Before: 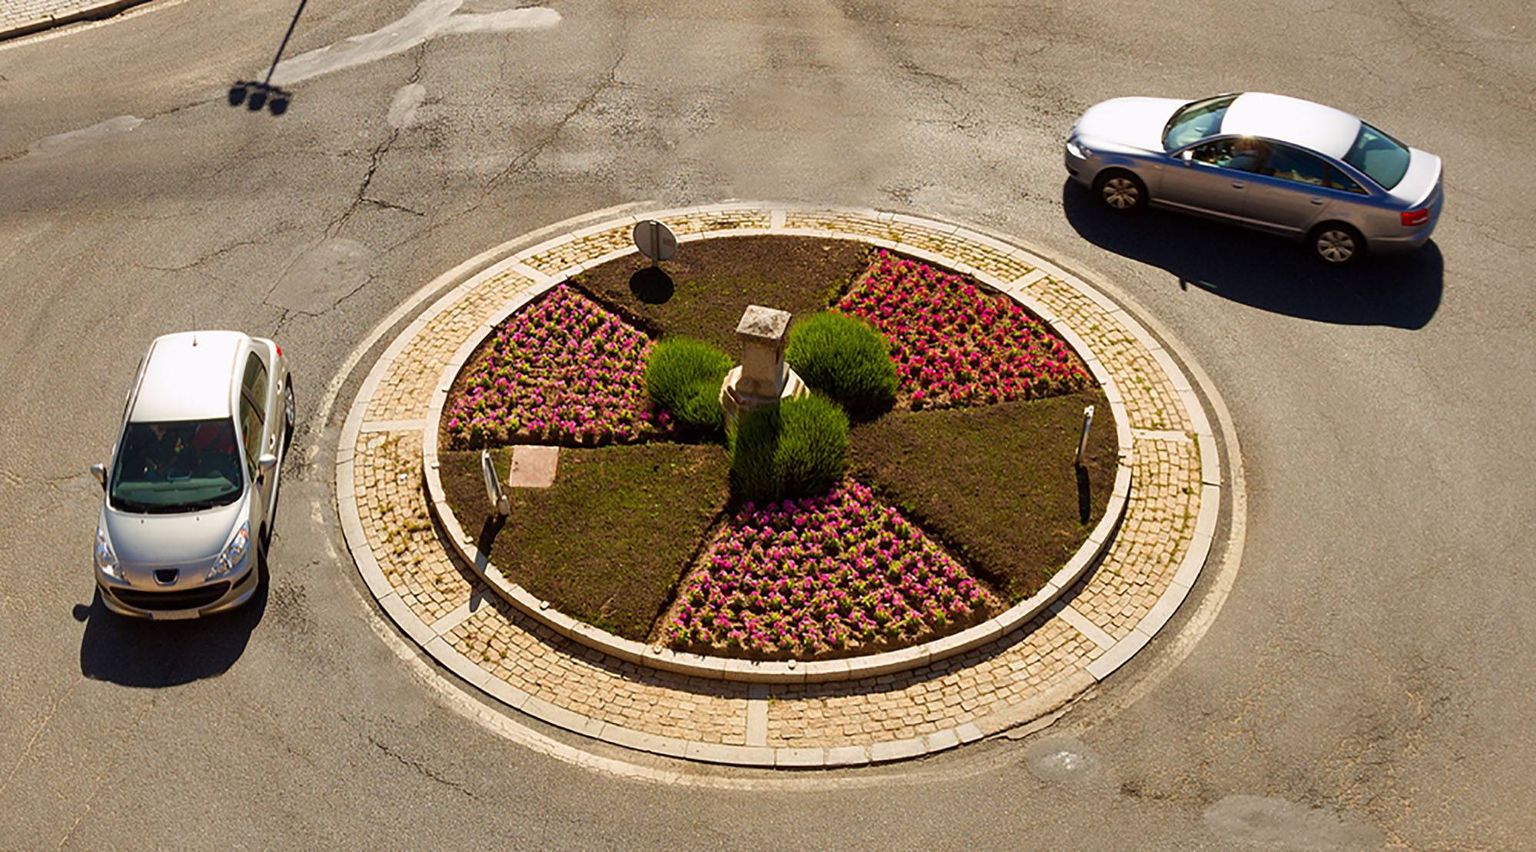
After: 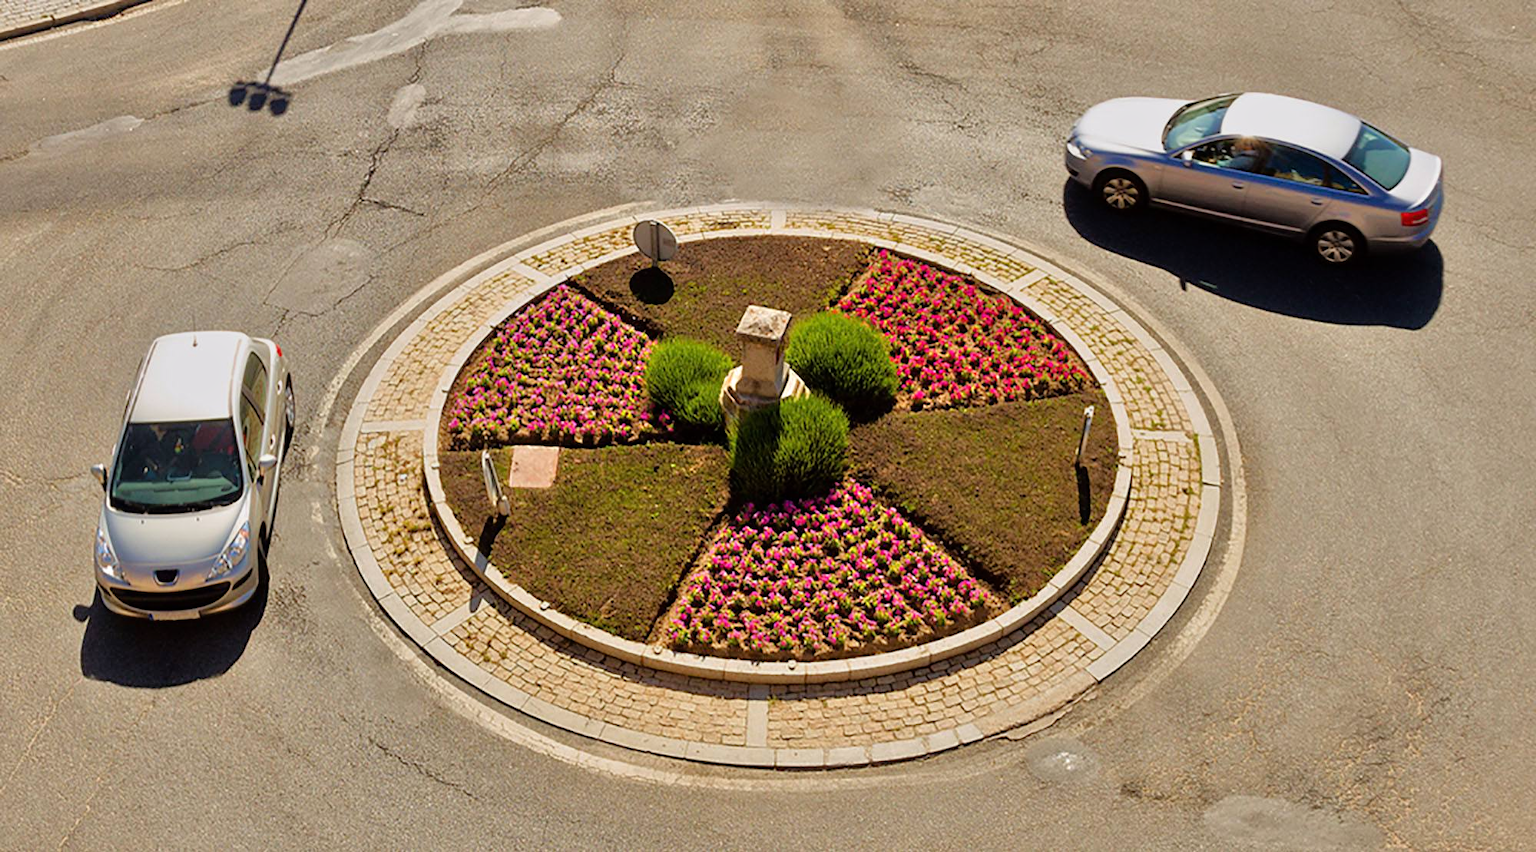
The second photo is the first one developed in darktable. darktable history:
exposure: exposure -0.462 EV, compensate highlight preservation false
tone equalizer: -7 EV 0.15 EV, -6 EV 0.6 EV, -5 EV 1.15 EV, -4 EV 1.33 EV, -3 EV 1.15 EV, -2 EV 0.6 EV, -1 EV 0.15 EV, mask exposure compensation -0.5 EV
